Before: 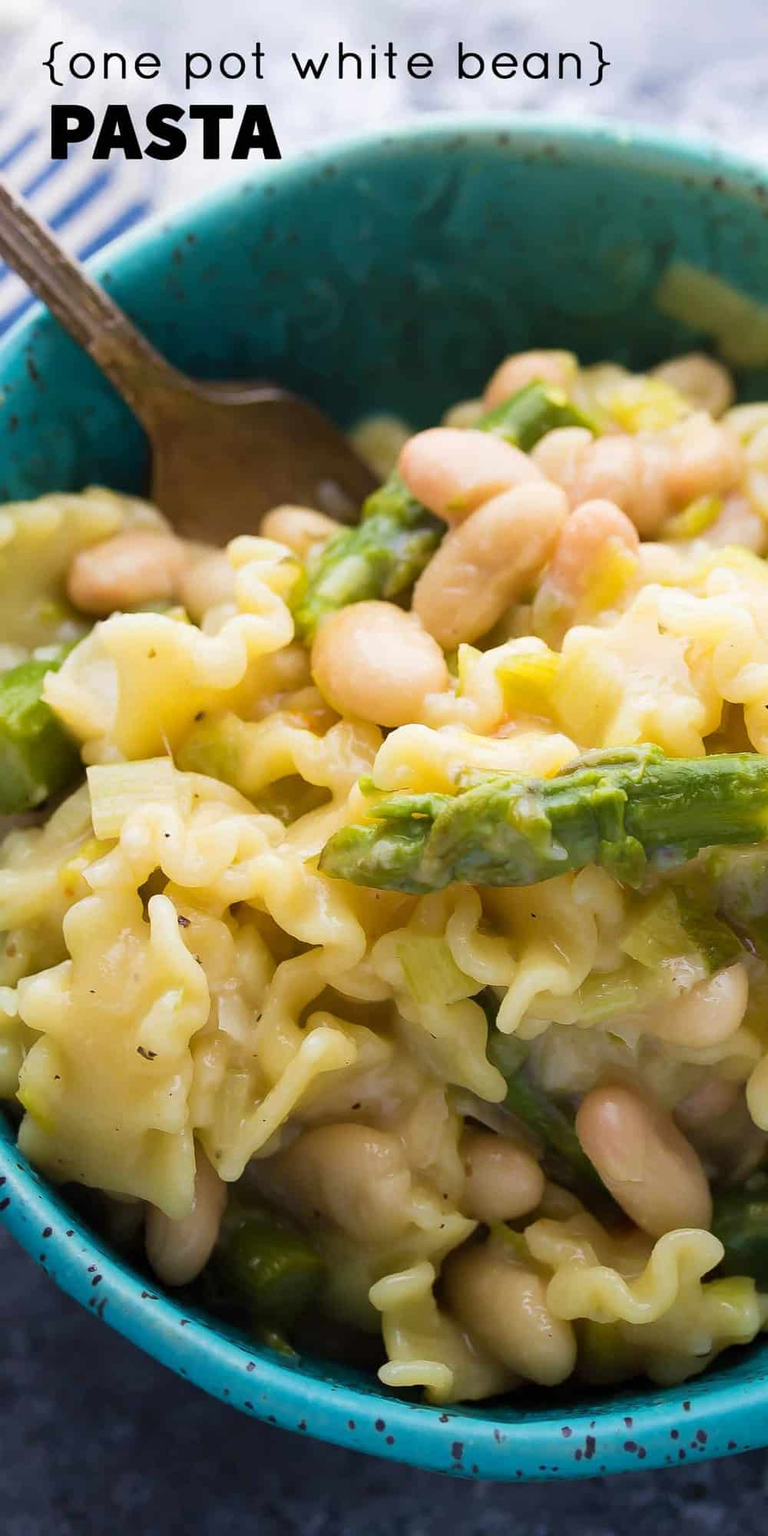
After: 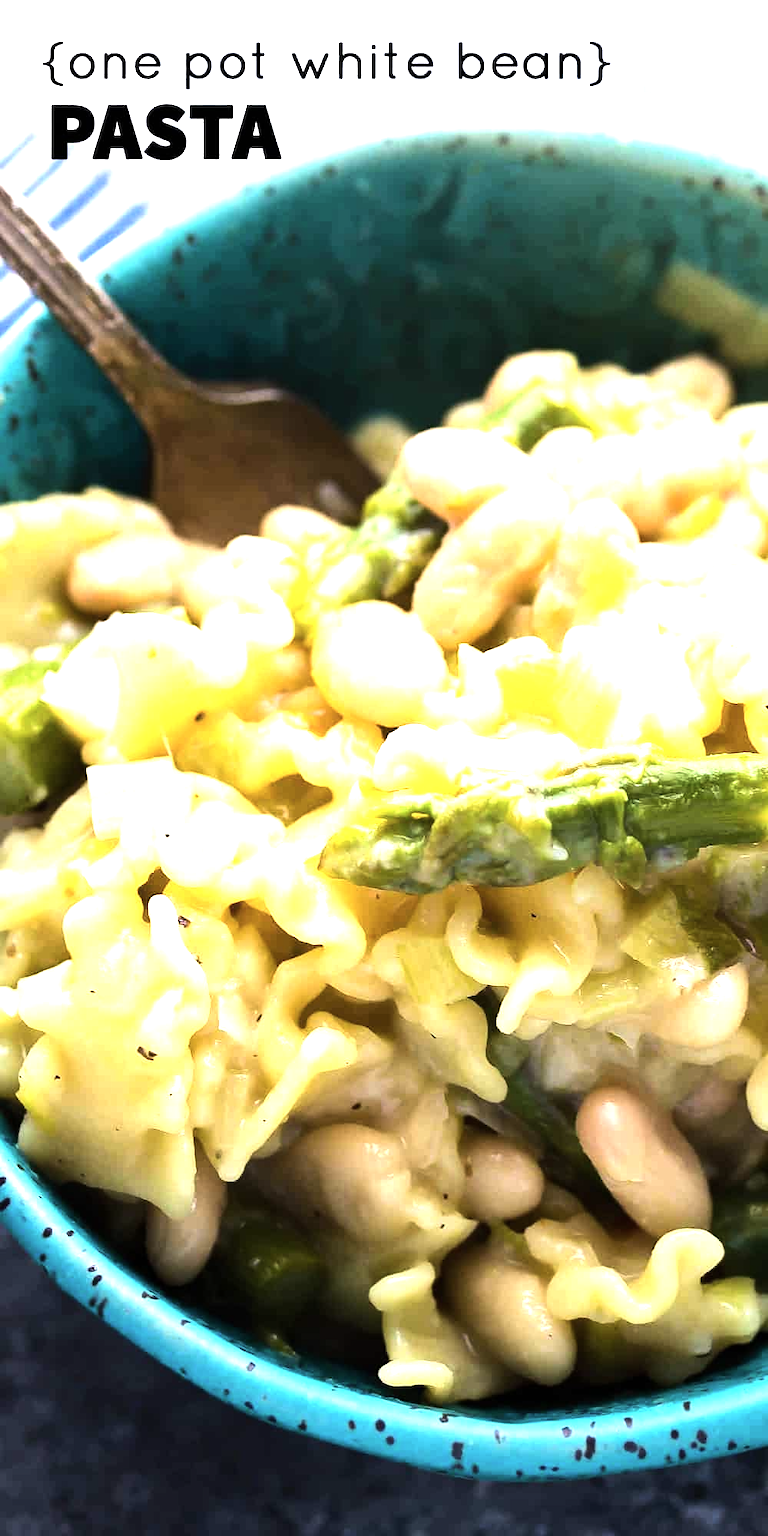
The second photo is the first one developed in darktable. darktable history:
exposure: exposure 0.515 EV, compensate highlight preservation false
contrast brightness saturation: saturation -0.1
tone equalizer: -8 EV -1.08 EV, -7 EV -1.01 EV, -6 EV -0.867 EV, -5 EV -0.578 EV, -3 EV 0.578 EV, -2 EV 0.867 EV, -1 EV 1.01 EV, +0 EV 1.08 EV, edges refinement/feathering 500, mask exposure compensation -1.57 EV, preserve details no
